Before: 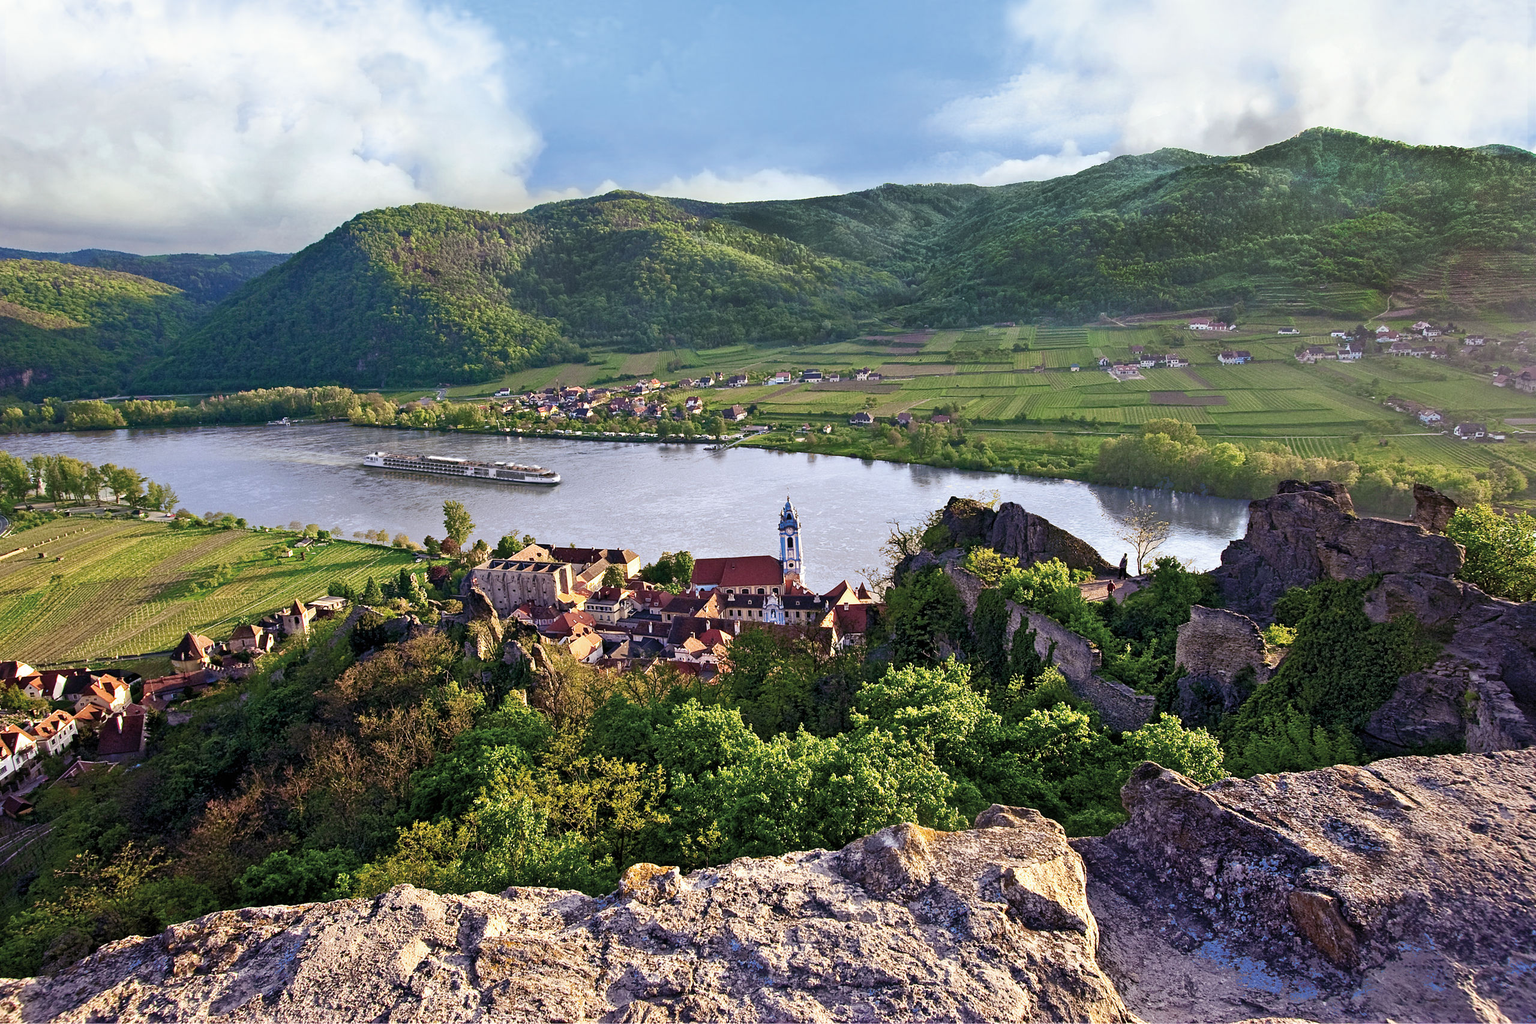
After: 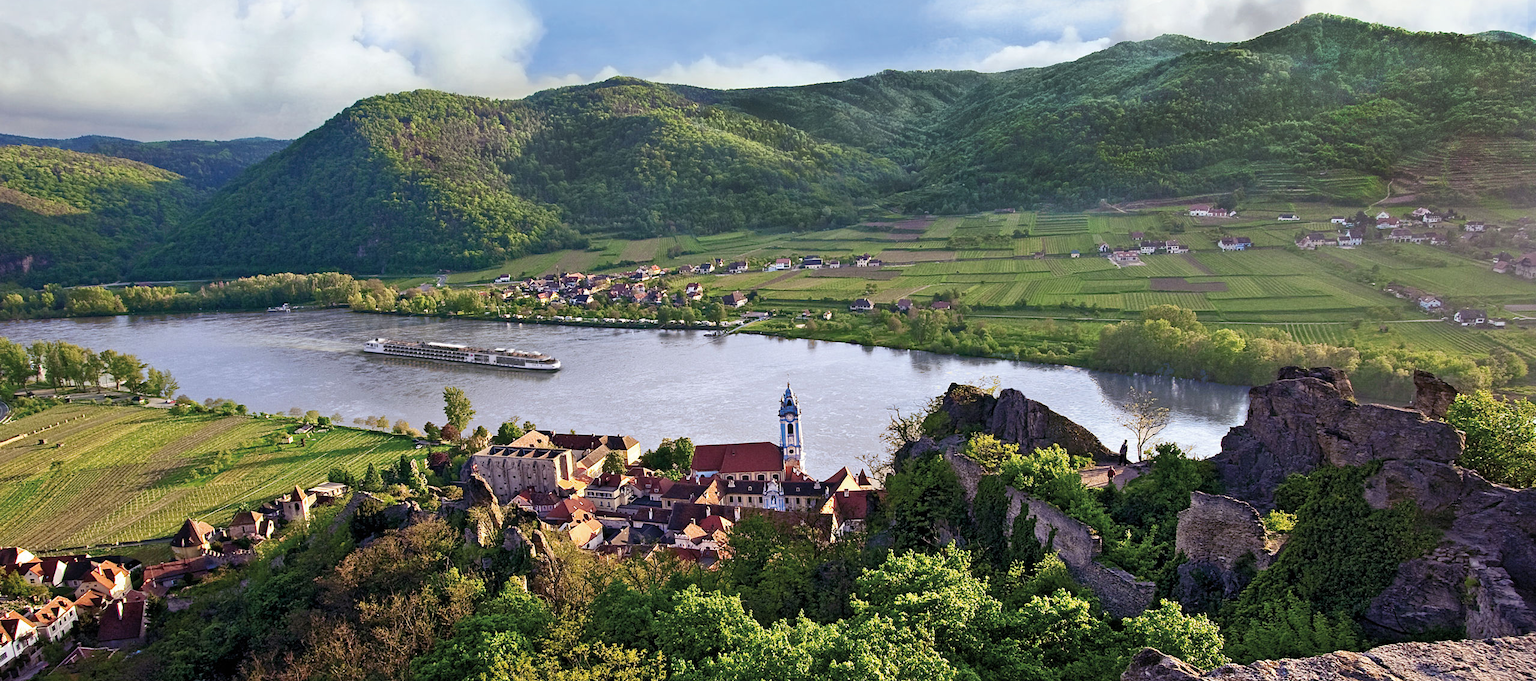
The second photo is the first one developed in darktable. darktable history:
crop: top 11.16%, bottom 22.246%
